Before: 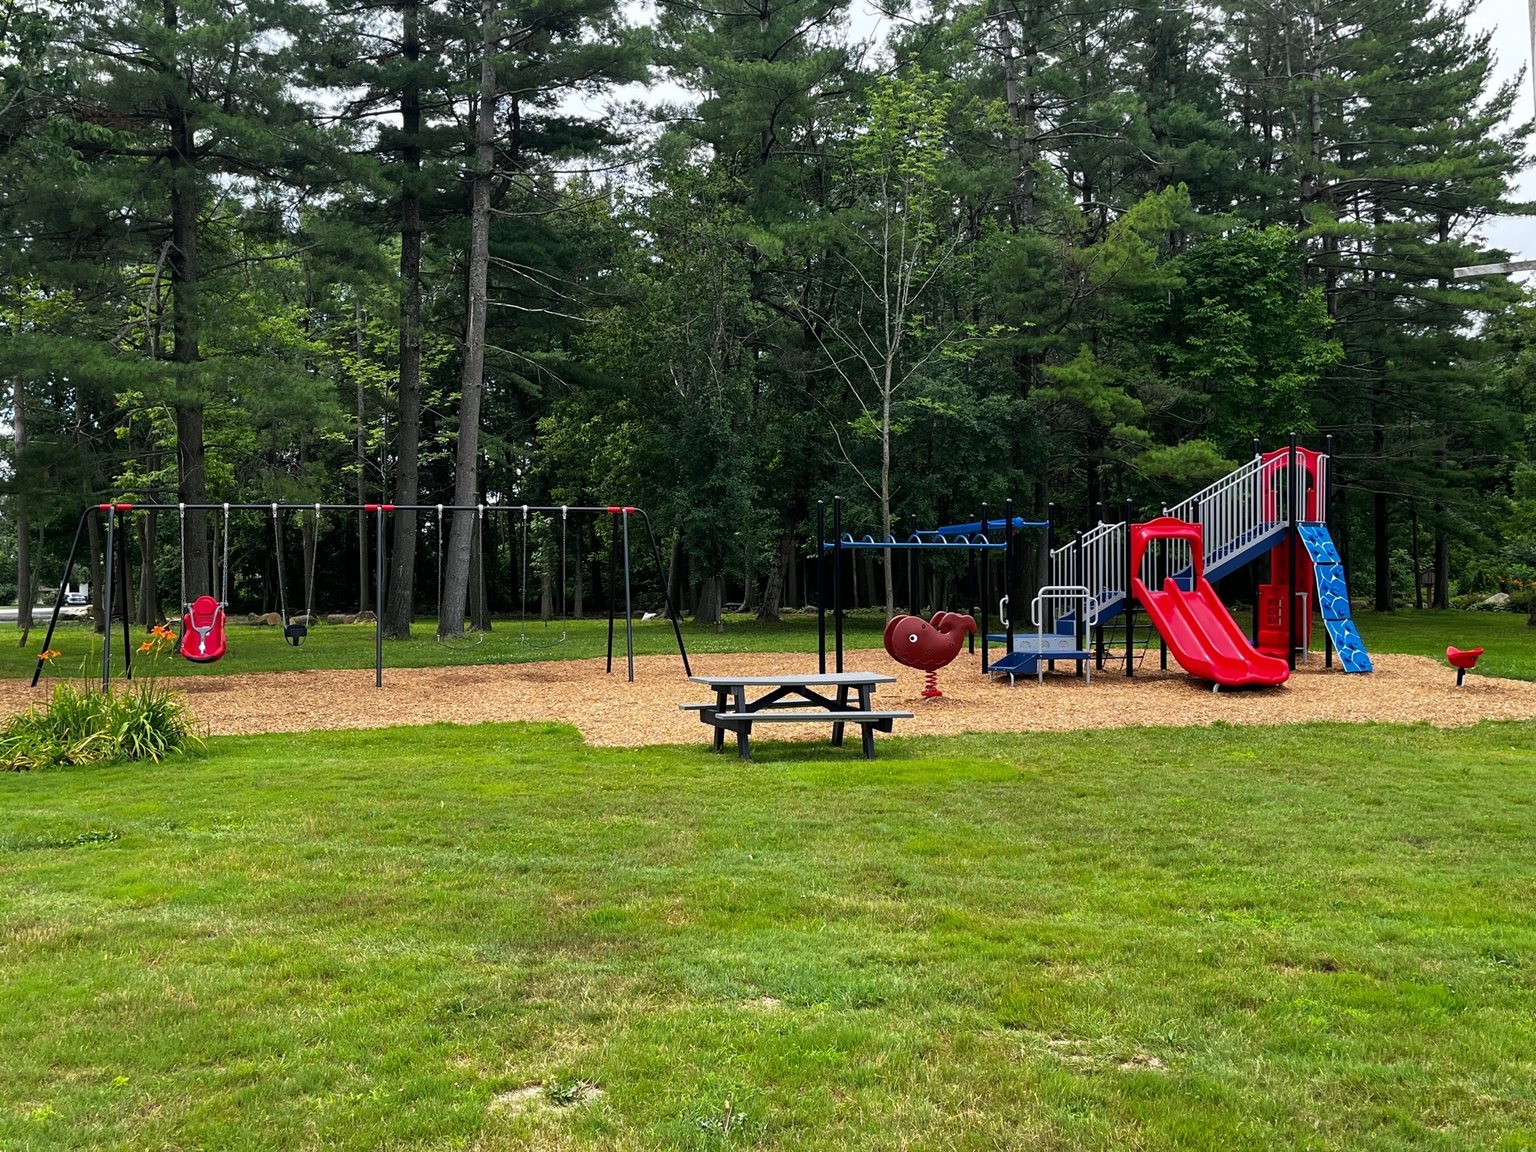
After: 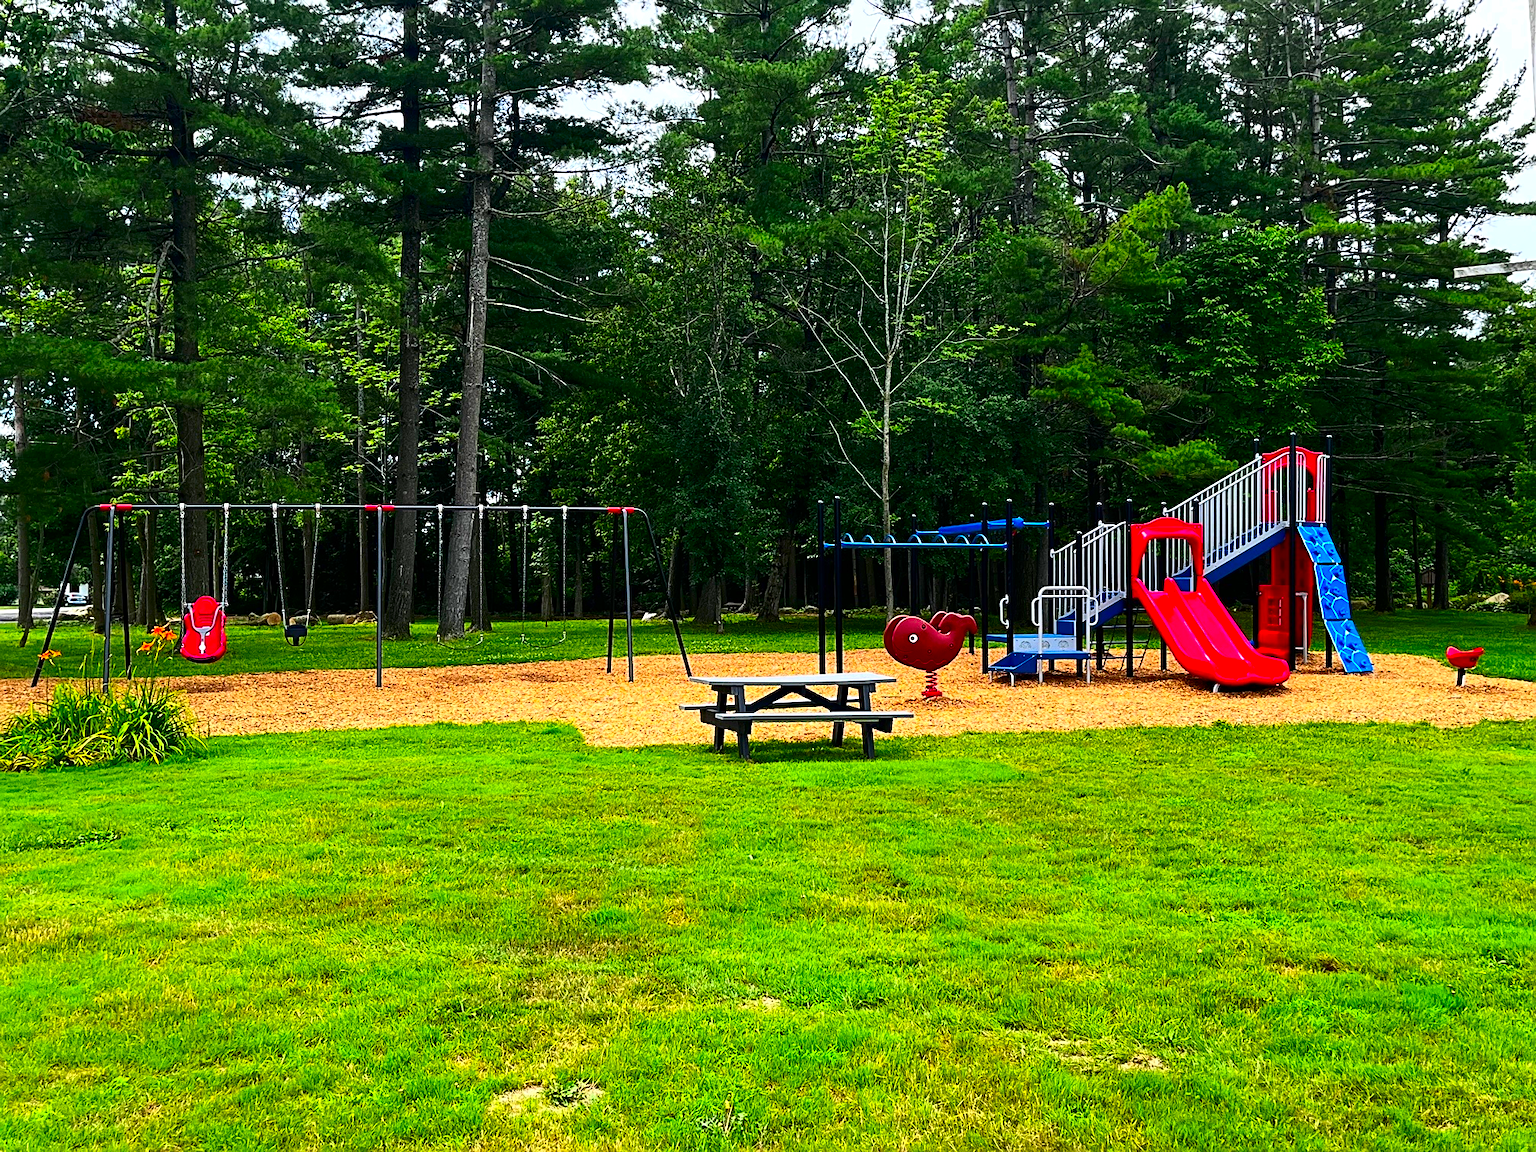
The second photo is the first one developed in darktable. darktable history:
exposure: exposure 0.202 EV, compensate highlight preservation false
contrast brightness saturation: contrast 0.27, brightness 0.021, saturation 0.89
sharpen: on, module defaults
